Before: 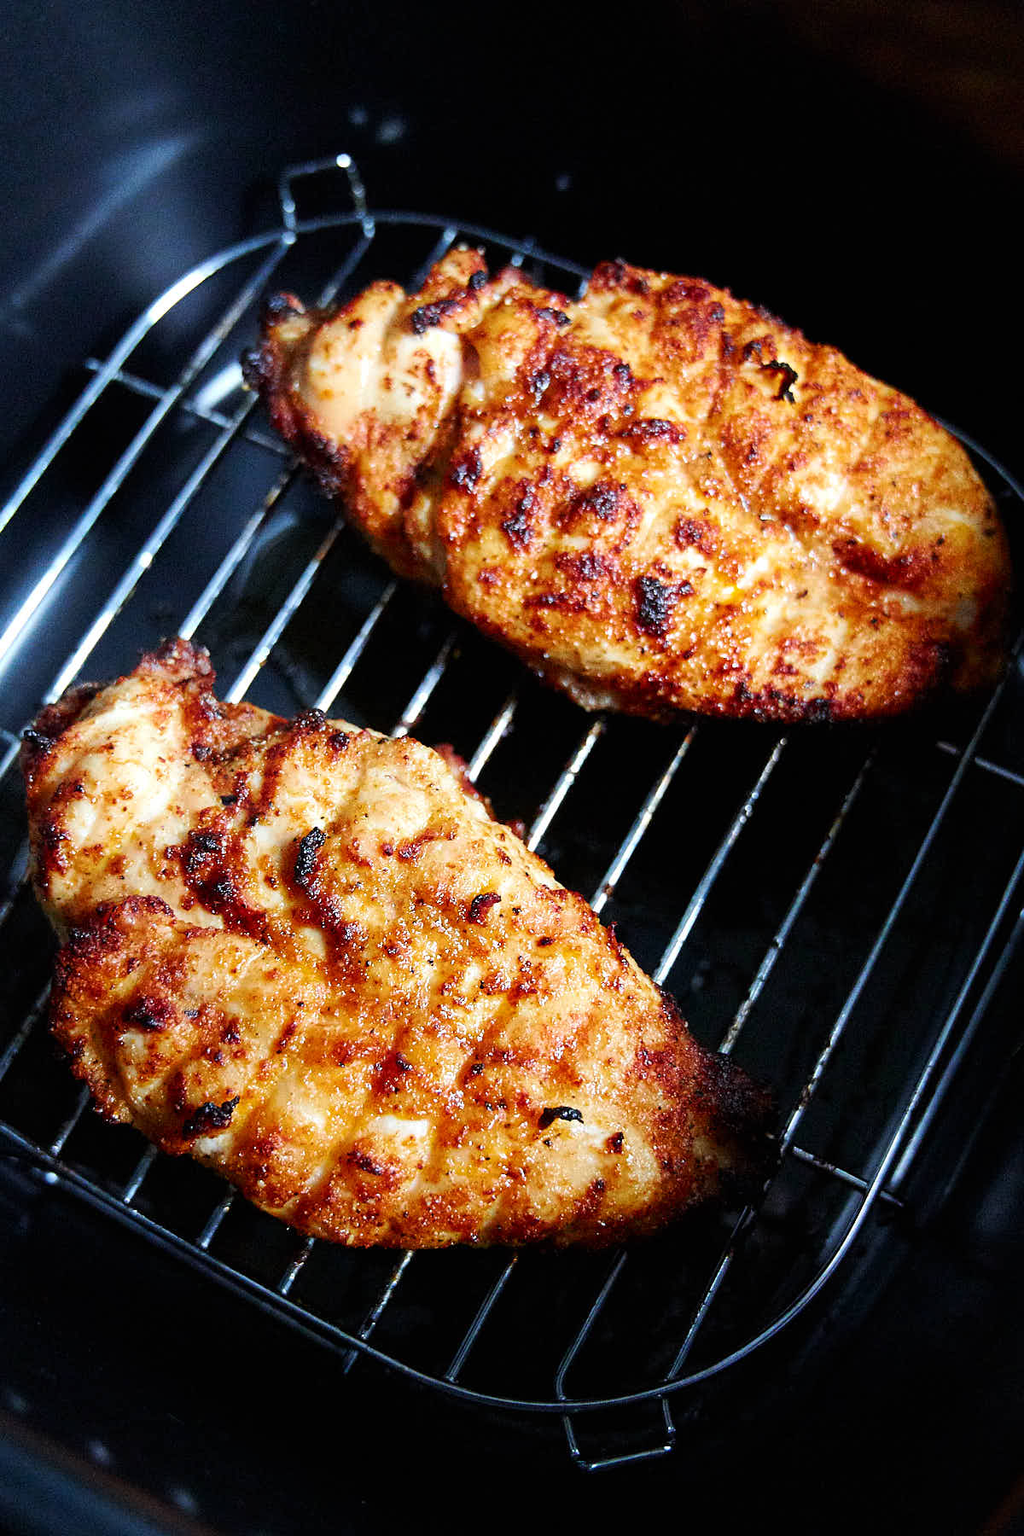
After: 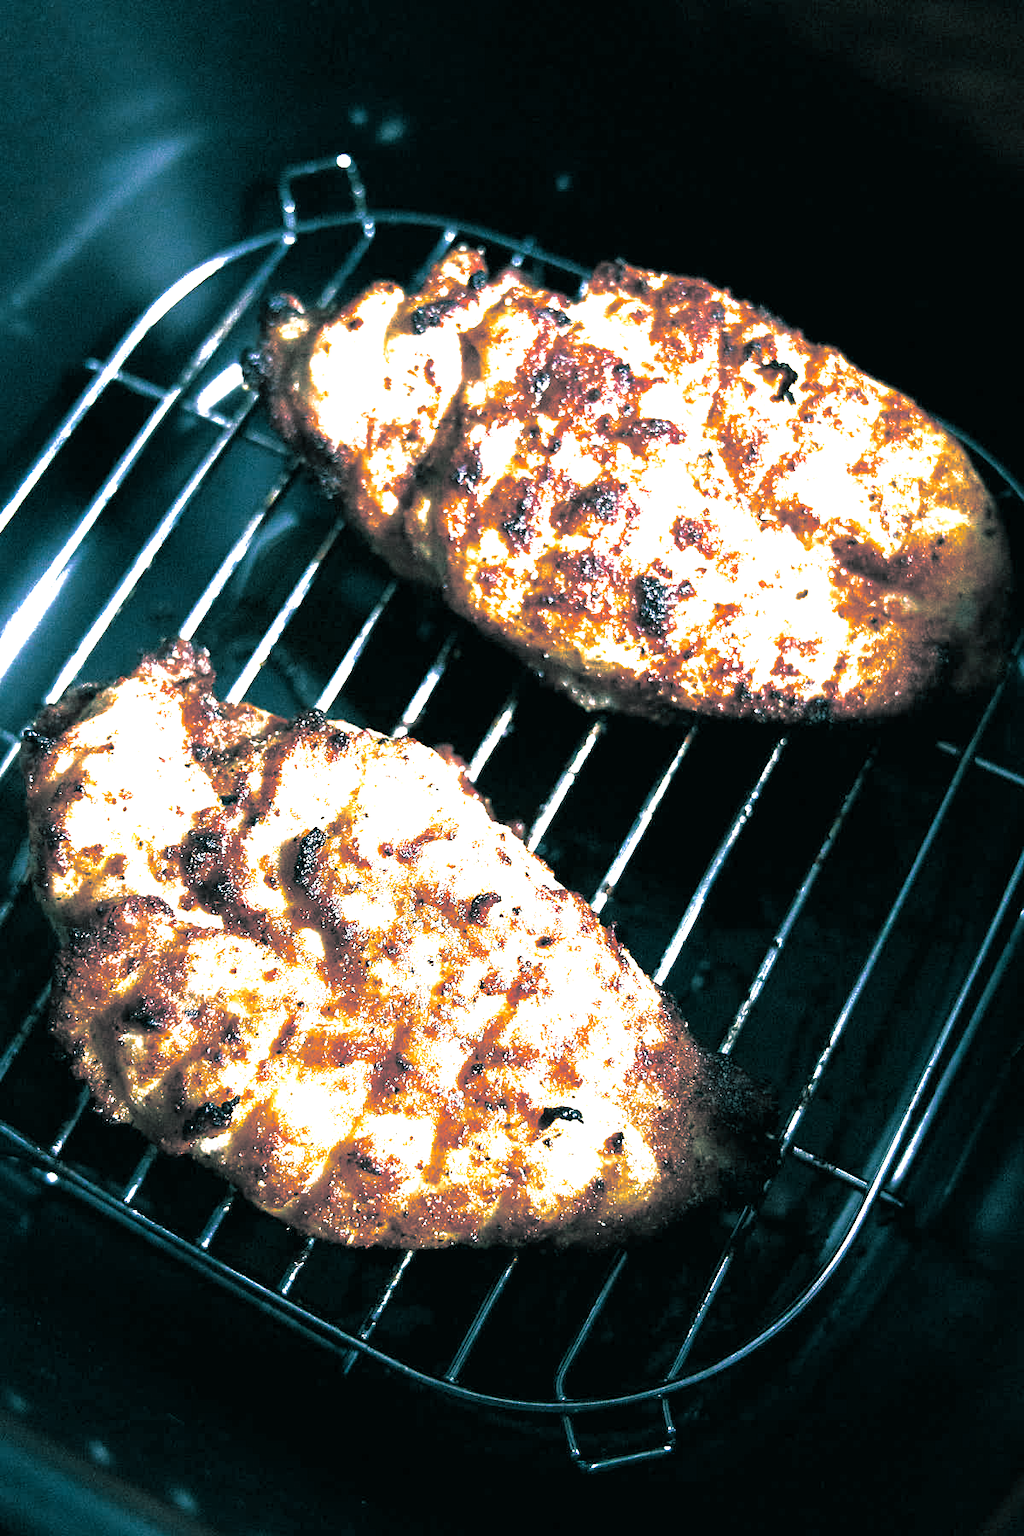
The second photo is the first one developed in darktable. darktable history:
base curve: curves: ch0 [(0, 0) (0.826, 0.587) (1, 1)]
exposure: black level correction 0, exposure 1.388 EV, compensate exposure bias true, compensate highlight preservation false
split-toning: shadows › hue 186.43°, highlights › hue 49.29°, compress 30.29%
